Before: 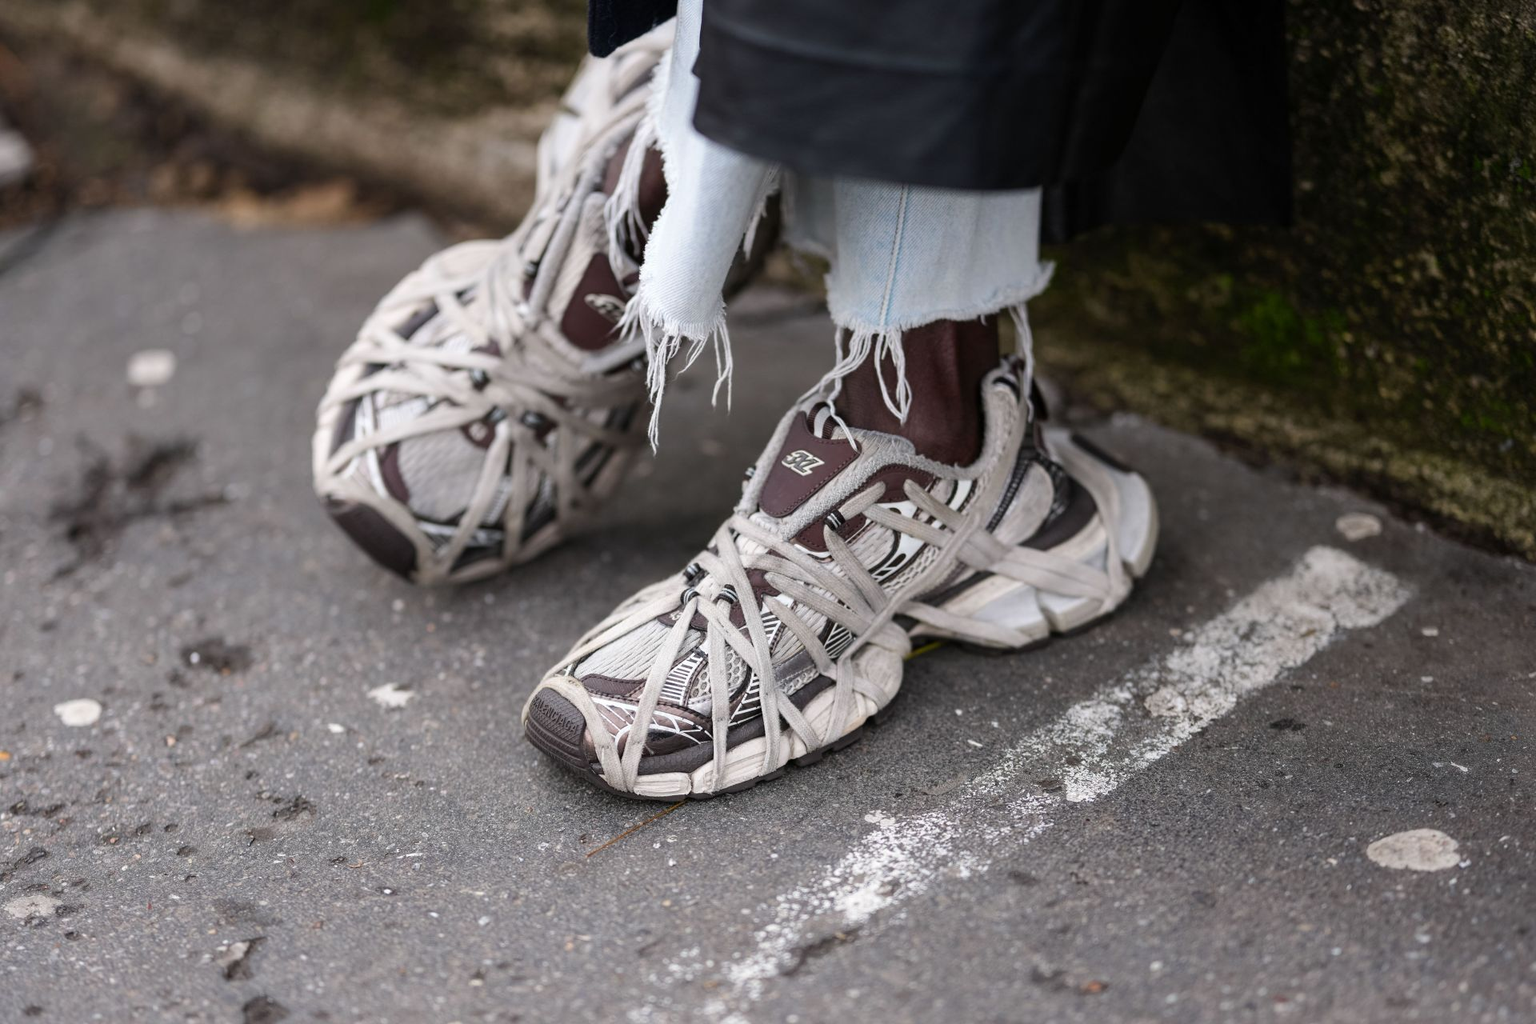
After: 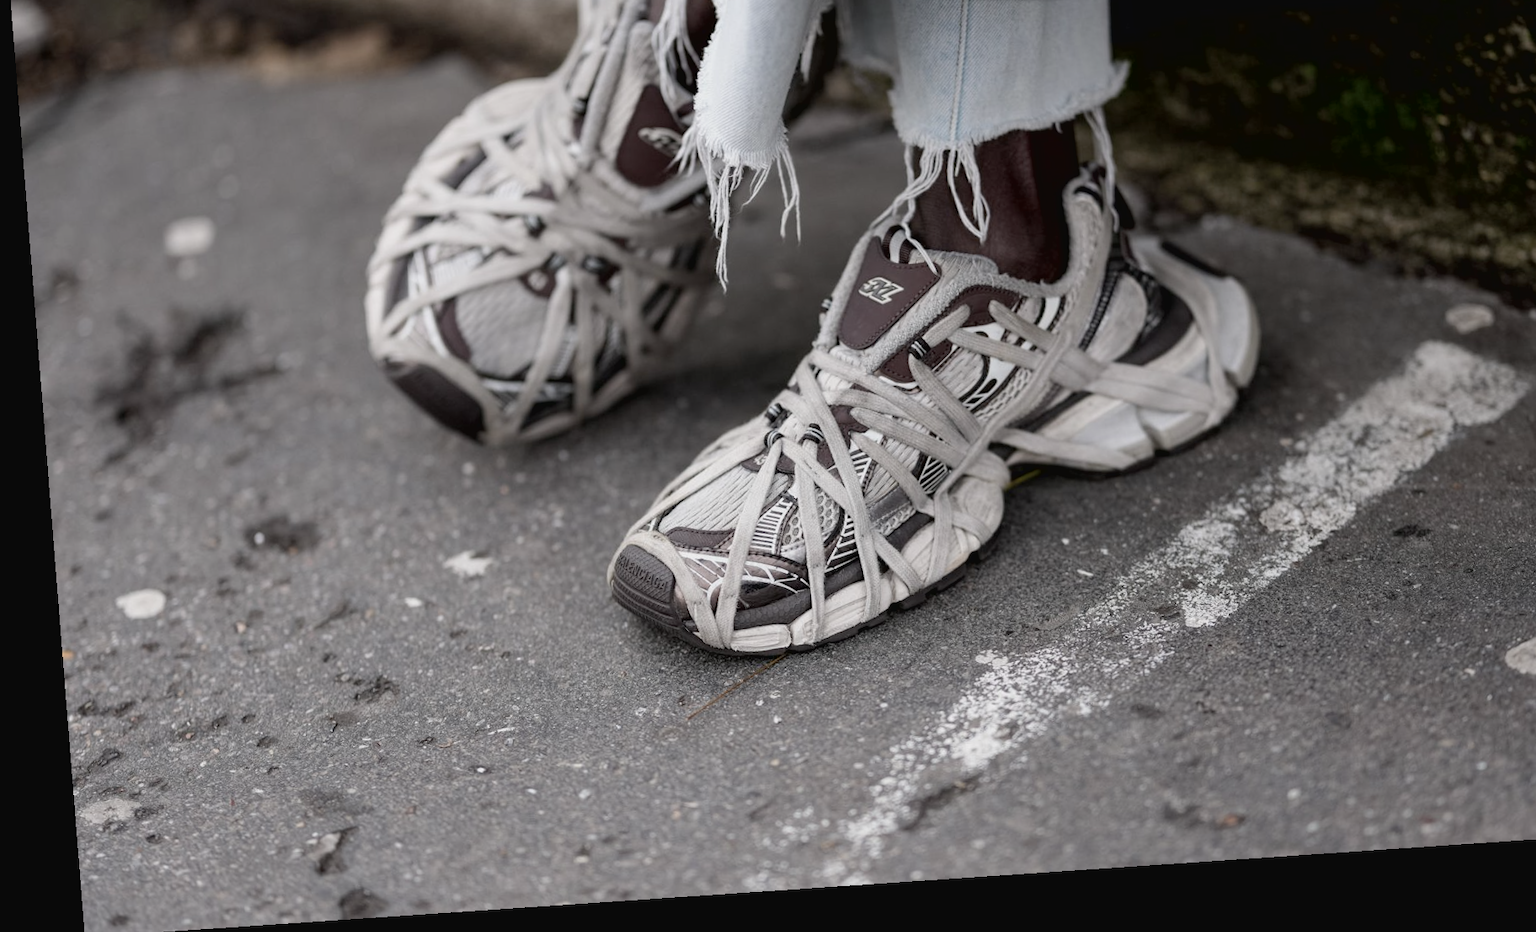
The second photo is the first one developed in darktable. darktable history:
exposure: black level correction 0.009, exposure -0.159 EV, compensate highlight preservation false
rotate and perspective: rotation -4.2°, shear 0.006, automatic cropping off
crop: top 20.916%, right 9.437%, bottom 0.316%
contrast brightness saturation: contrast -0.05, saturation -0.41
